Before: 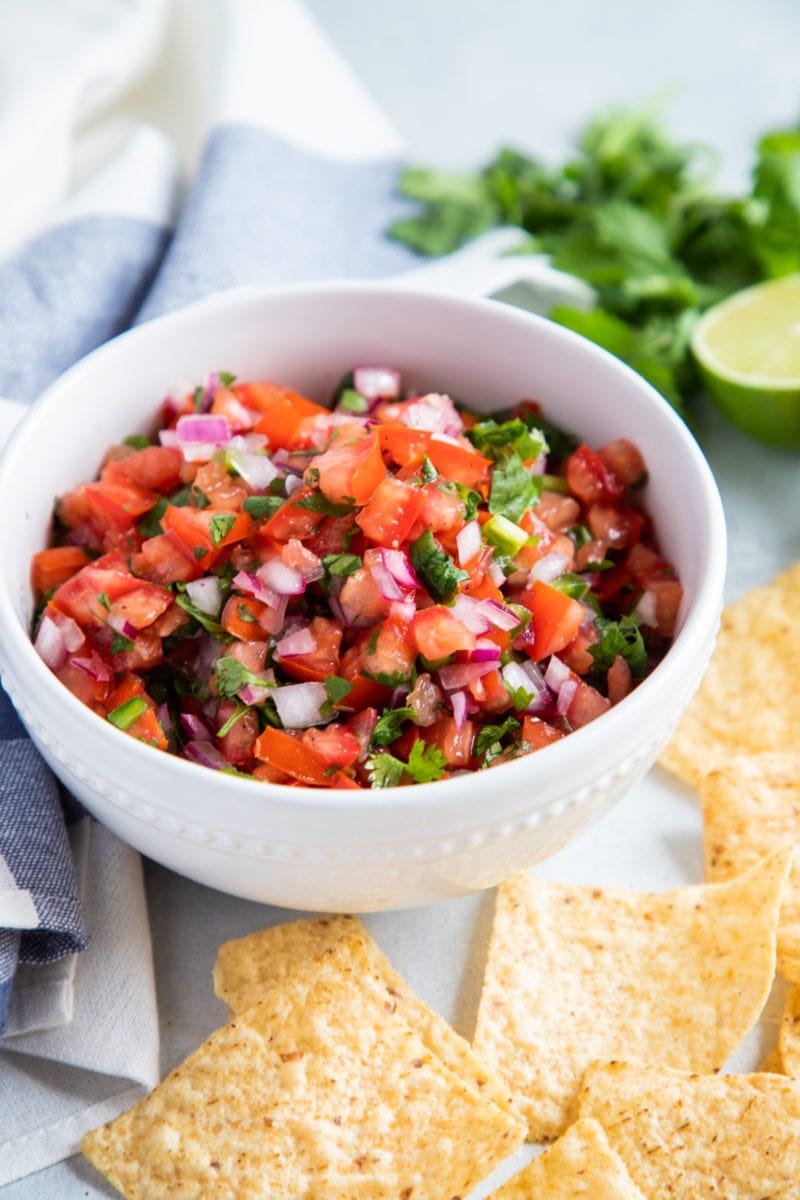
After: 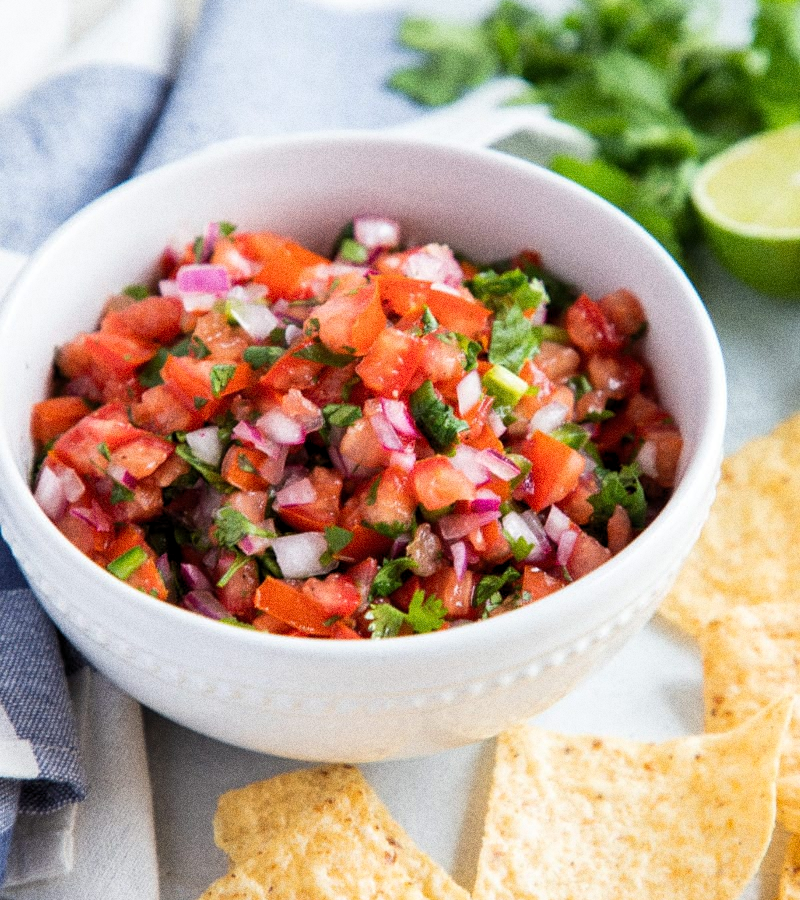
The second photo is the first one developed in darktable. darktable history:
levels: levels [0.016, 0.5, 0.996]
grain: coarseness 0.09 ISO, strength 40%
crop and rotate: top 12.5%, bottom 12.5%
